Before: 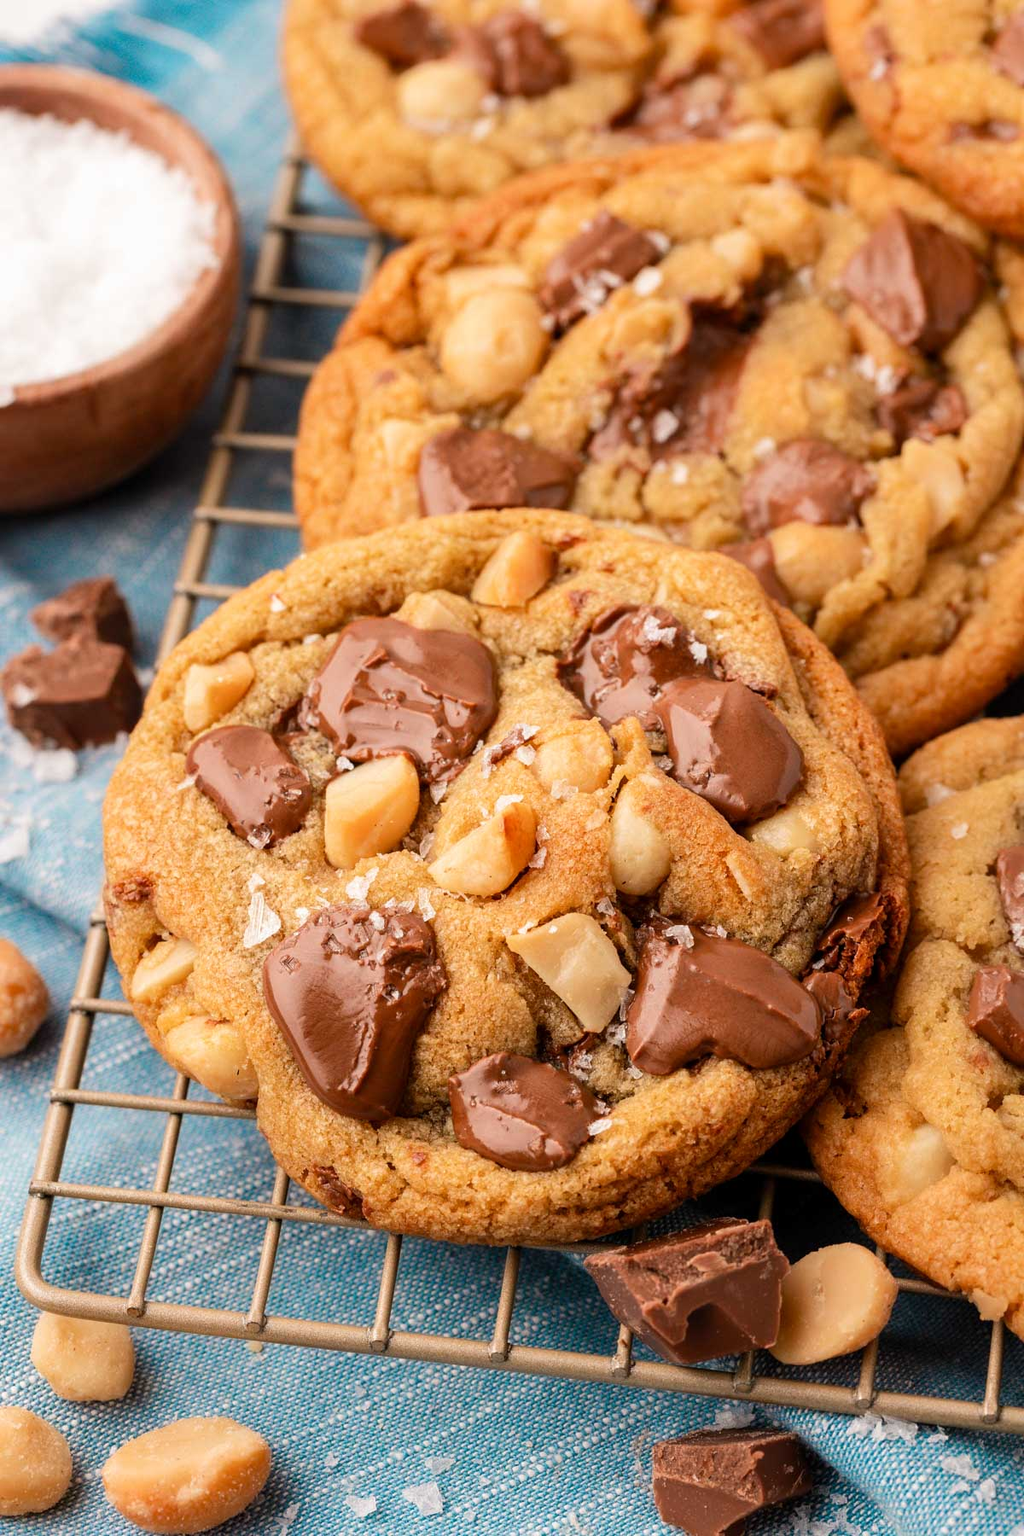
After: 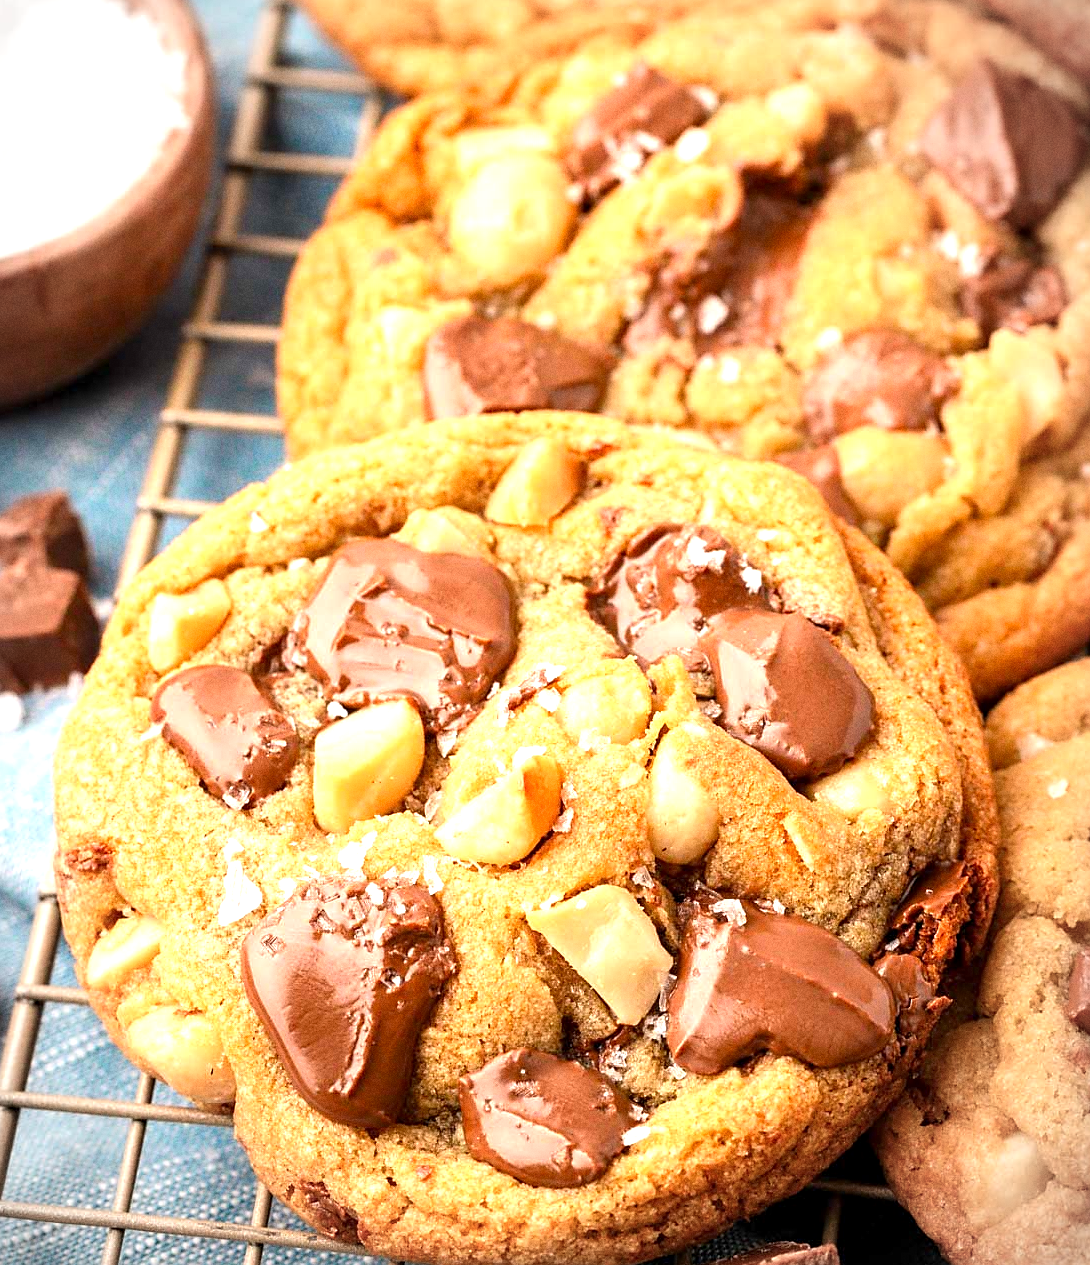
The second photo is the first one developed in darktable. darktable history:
sharpen: radius 1.864, amount 0.398, threshold 1.271
grain: on, module defaults
exposure: black level correction 0.001, exposure 1.05 EV, compensate exposure bias true, compensate highlight preservation false
vignetting: fall-off start 87%, automatic ratio true
crop: left 5.596%, top 10.314%, right 3.534%, bottom 19.395%
